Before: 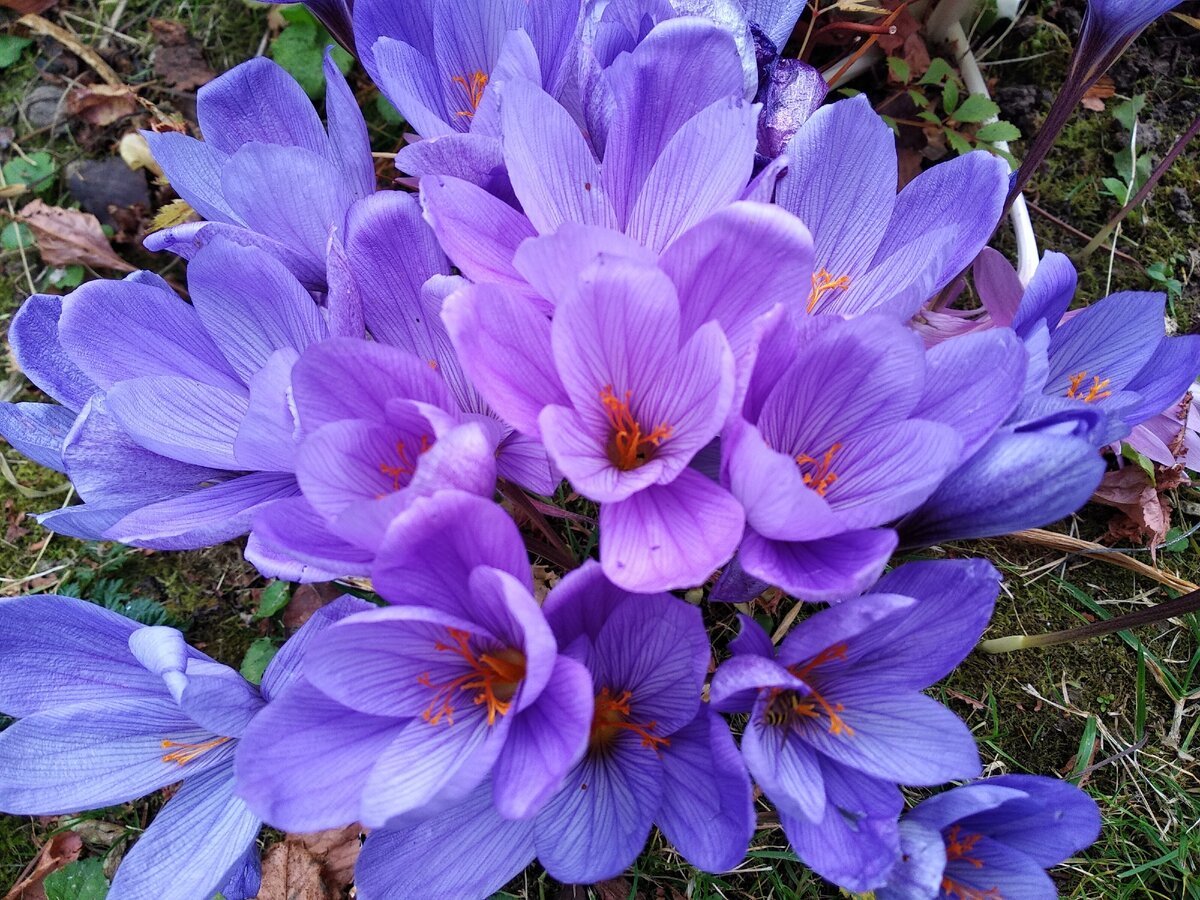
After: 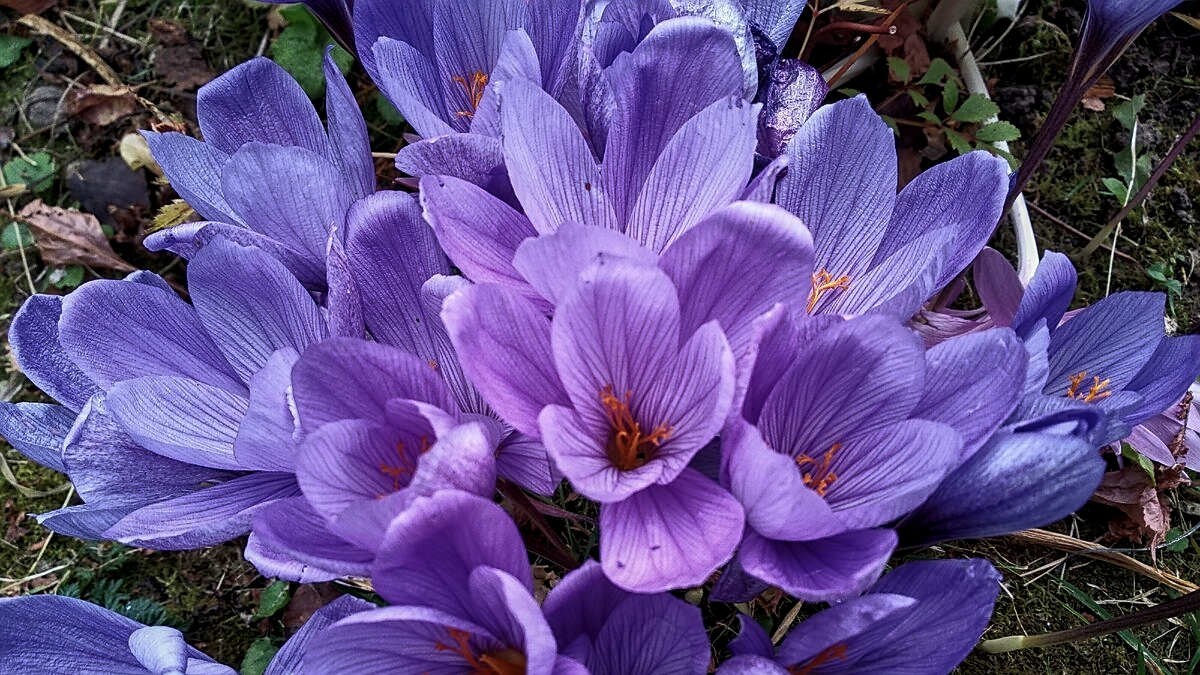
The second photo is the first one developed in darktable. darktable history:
crop: bottom 24.983%
sharpen: on, module defaults
color balance rgb: perceptual saturation grading › global saturation 2.194%, perceptual brilliance grading › highlights 3.241%, perceptual brilliance grading › mid-tones -18.768%, perceptual brilliance grading › shadows -42.132%, contrast -9.651%
local contrast: on, module defaults
